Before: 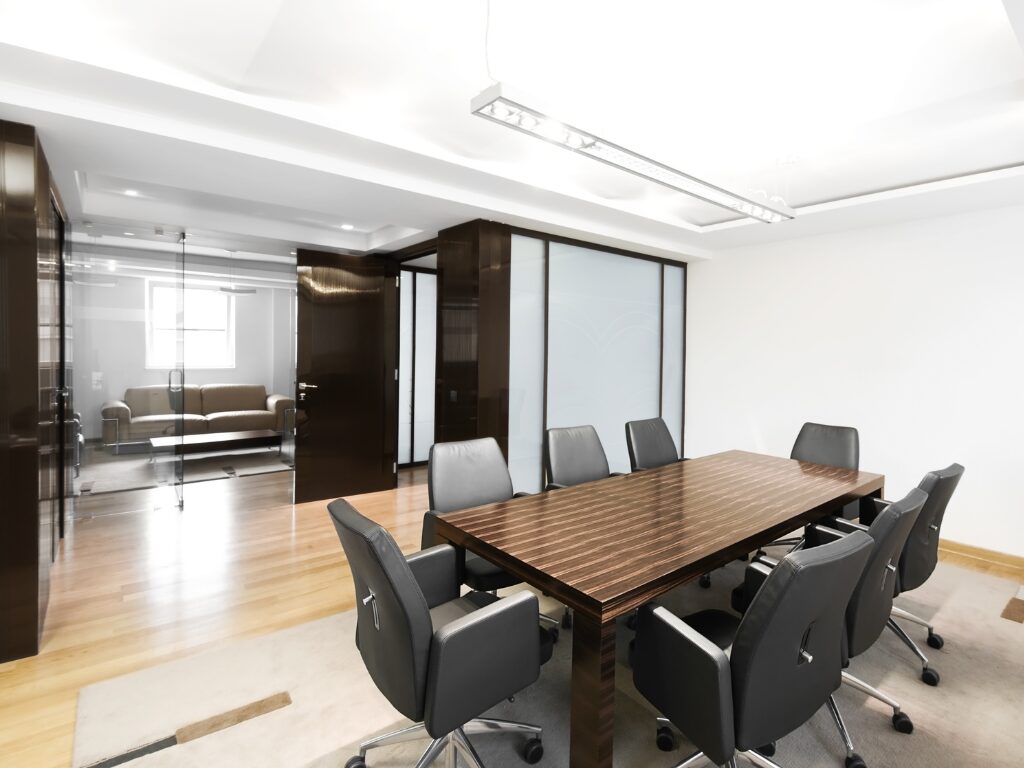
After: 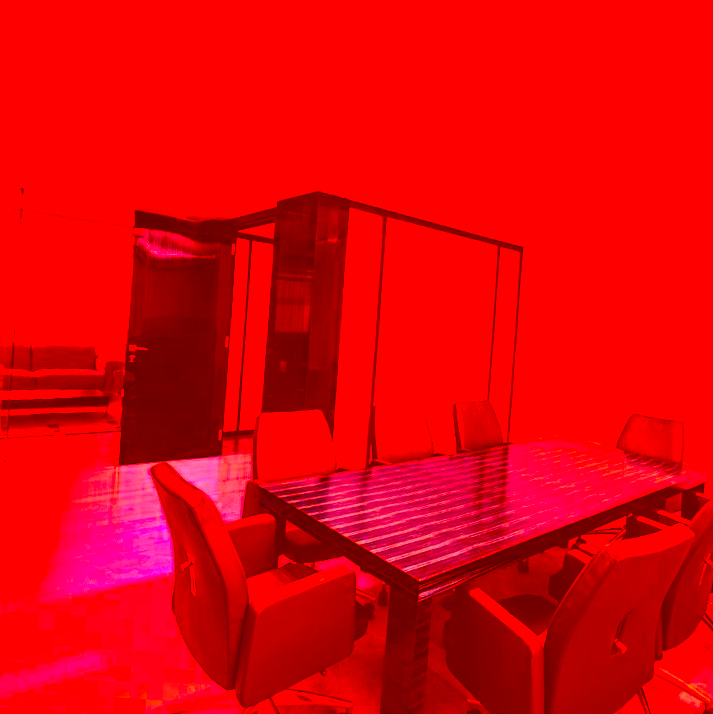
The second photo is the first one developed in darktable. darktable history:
color correction: highlights a* -39.24, highlights b* -39.81, shadows a* -39.74, shadows b* -39.33, saturation -2.95
tone equalizer: -8 EV 0.267 EV, -7 EV 0.451 EV, -6 EV 0.389 EV, -5 EV 0.231 EV, -3 EV -0.257 EV, -2 EV -0.401 EV, -1 EV -0.405 EV, +0 EV -0.229 EV, edges refinement/feathering 500, mask exposure compensation -1.57 EV, preserve details no
crop and rotate: angle -3.27°, left 14.121%, top 0.041%, right 11.011%, bottom 0.056%
local contrast: detail 150%
contrast brightness saturation: contrast 0.297
color calibration: illuminant as shot in camera, x 0.36, y 0.361, temperature 4578.31 K, saturation algorithm version 1 (2020)
color balance rgb: linear chroma grading › global chroma 9.886%, perceptual saturation grading › global saturation 30.969%, global vibrance 20.869%
